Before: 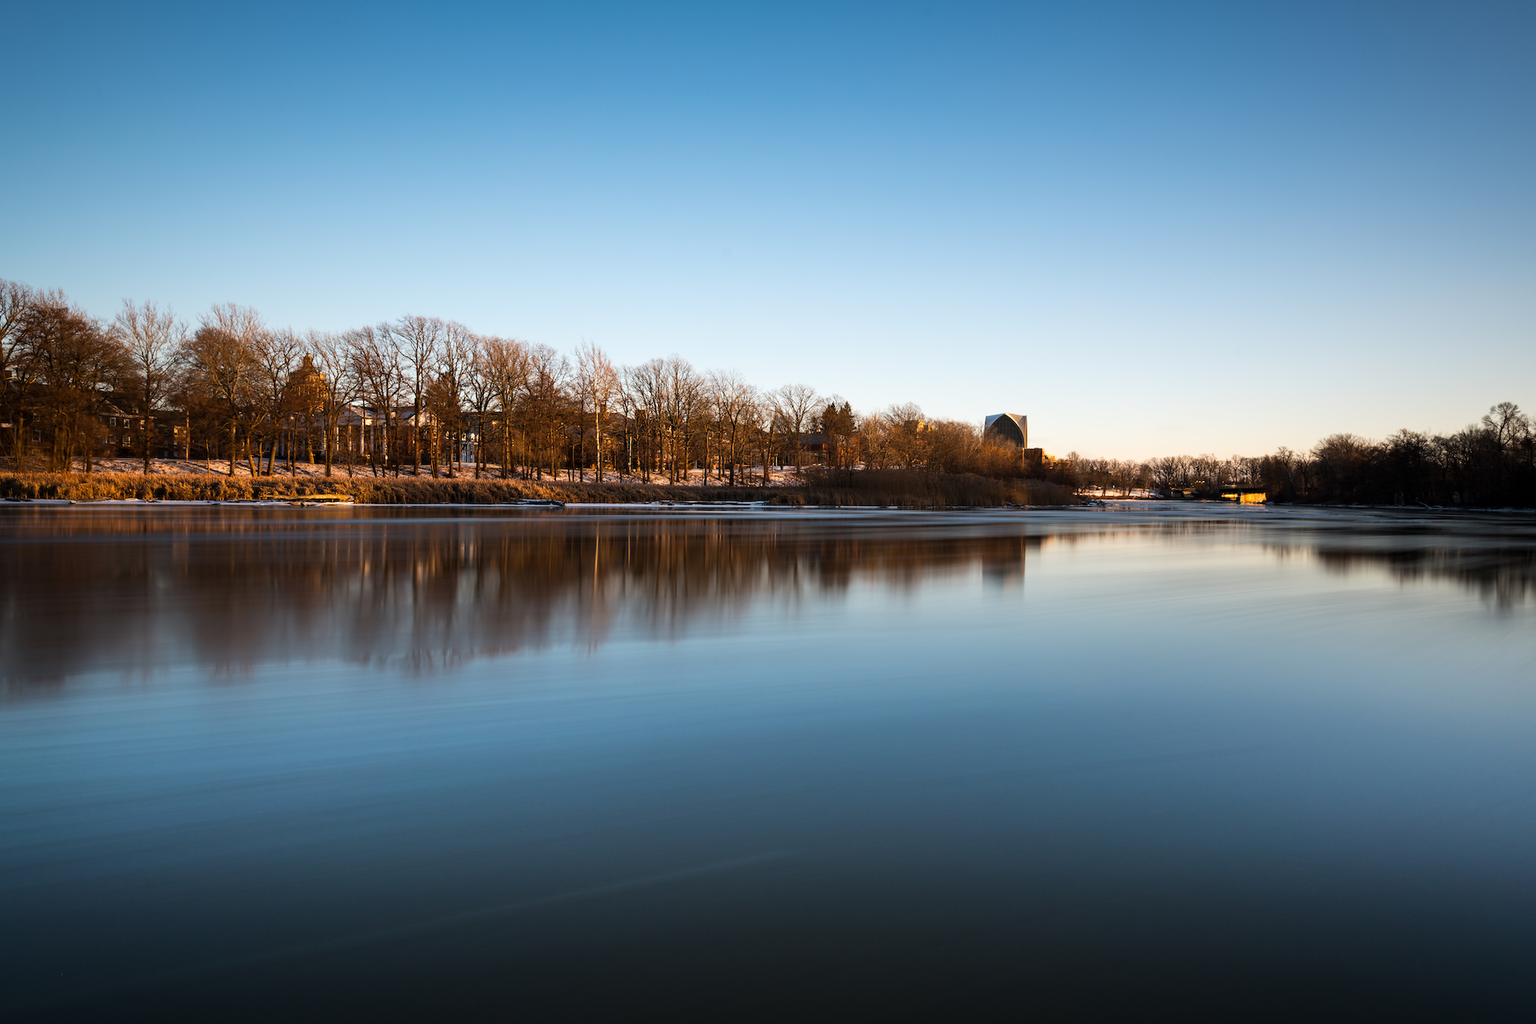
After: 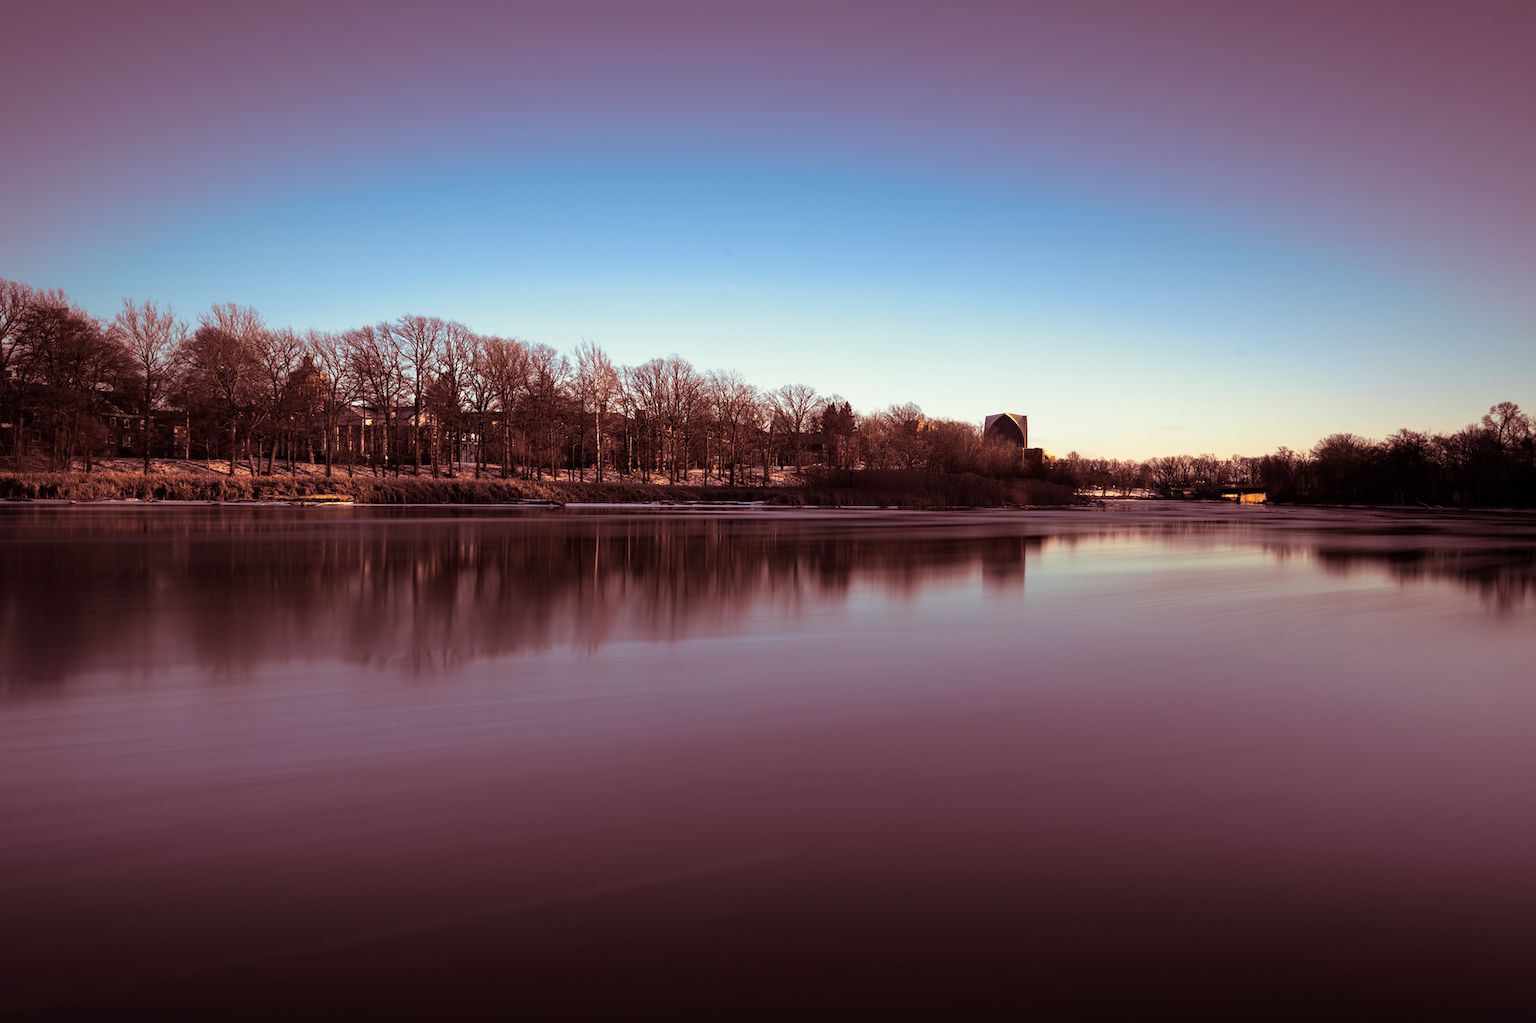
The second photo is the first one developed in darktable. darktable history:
split-toning: compress 20%
base curve: curves: ch0 [(0, 0) (0.595, 0.418) (1, 1)], preserve colors none
